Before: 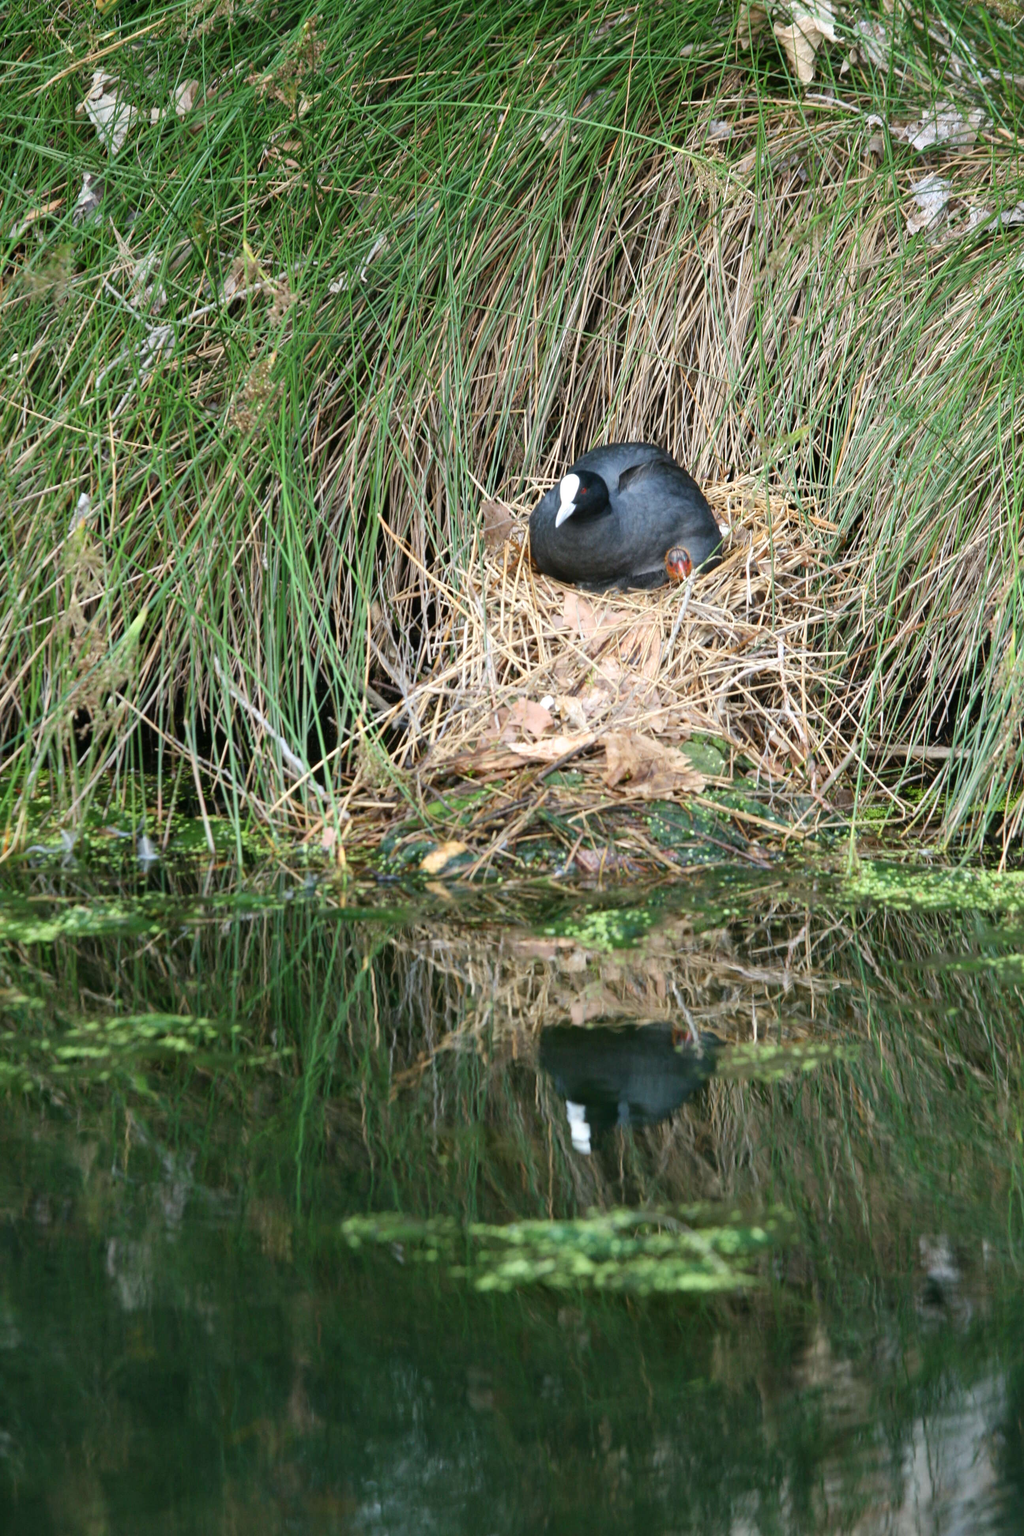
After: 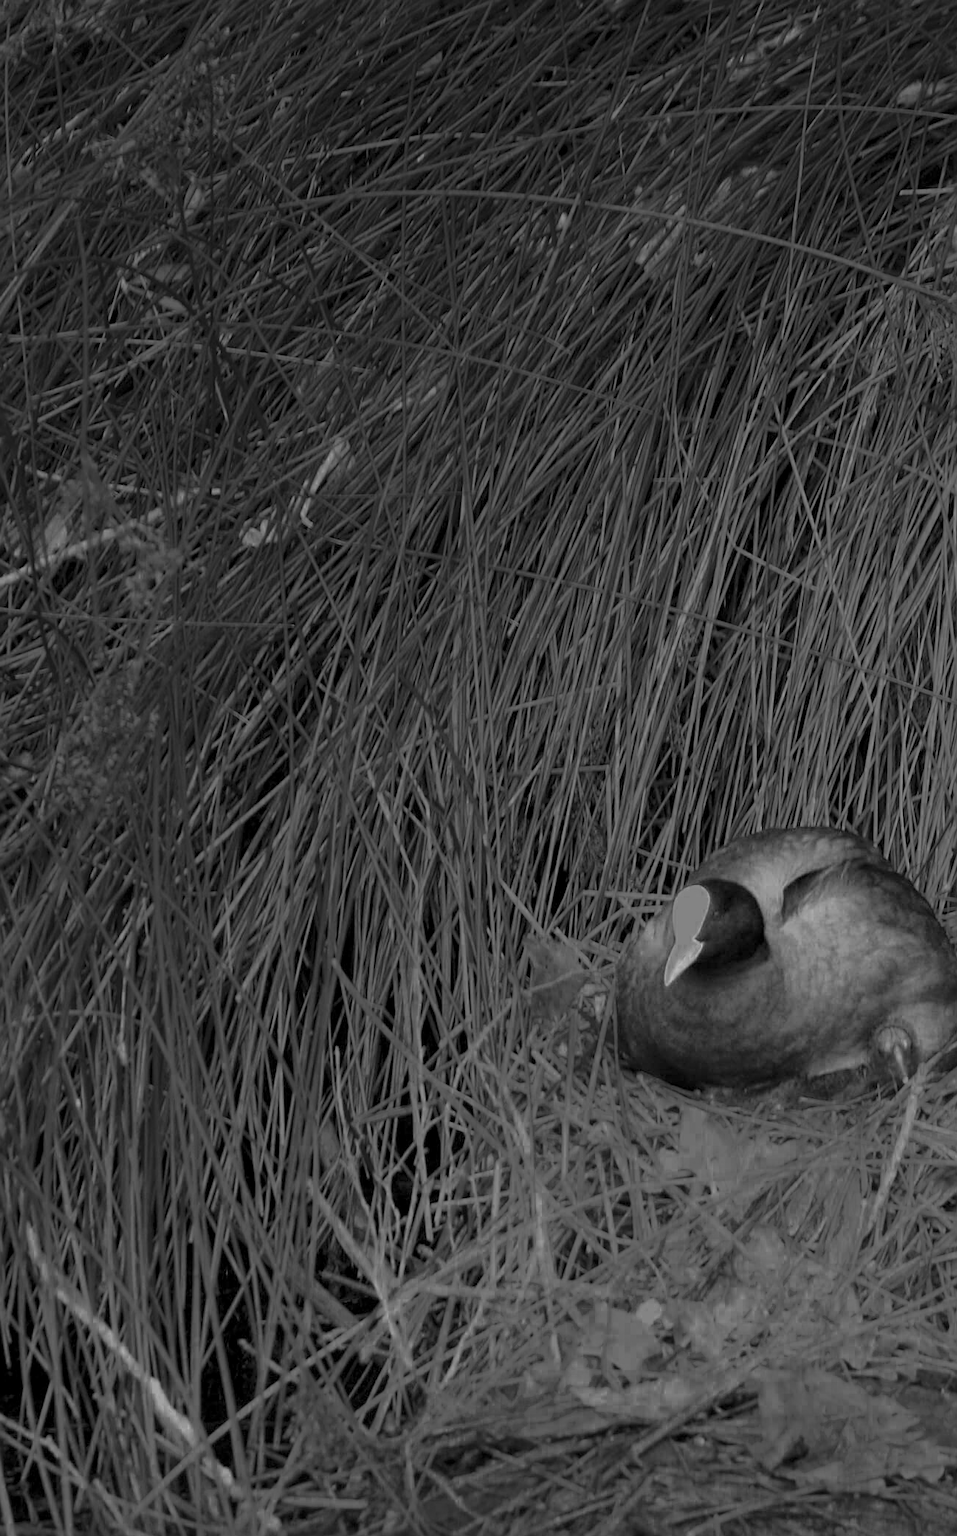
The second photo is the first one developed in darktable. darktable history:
color correction: highlights a* 10.21, highlights b* 9.79, shadows a* 8.61, shadows b* 7.88, saturation 0.8
color zones: curves: ch0 [(0.287, 0.048) (0.493, 0.484) (0.737, 0.816)]; ch1 [(0, 0) (0.143, 0) (0.286, 0) (0.429, 0) (0.571, 0) (0.714, 0) (0.857, 0)]
sharpen: on, module defaults
color balance rgb: shadows lift › luminance -7.7%, shadows lift › chroma 2.13%, shadows lift › hue 165.27°, power › luminance -7.77%, power › chroma 1.1%, power › hue 215.88°, highlights gain › luminance 15.15%, highlights gain › chroma 7%, highlights gain › hue 125.57°, global offset › luminance -0.33%, global offset › chroma 0.11%, global offset › hue 165.27°, perceptual saturation grading › global saturation 24.42%, perceptual saturation grading › highlights -24.42%, perceptual saturation grading › mid-tones 24.42%, perceptual saturation grading › shadows 40%, perceptual brilliance grading › global brilliance -5%, perceptual brilliance grading › highlights 24.42%, perceptual brilliance grading › mid-tones 7%, perceptual brilliance grading › shadows -5%
exposure: black level correction -0.001, exposure 0.9 EV, compensate exposure bias true, compensate highlight preservation false
tone equalizer: -8 EV -1.84 EV, -7 EV -1.16 EV, -6 EV -1.62 EV, smoothing diameter 25%, edges refinement/feathering 10, preserve details guided filter
global tonemap: drago (1, 100), detail 1
crop: left 19.556%, right 30.401%, bottom 46.458%
